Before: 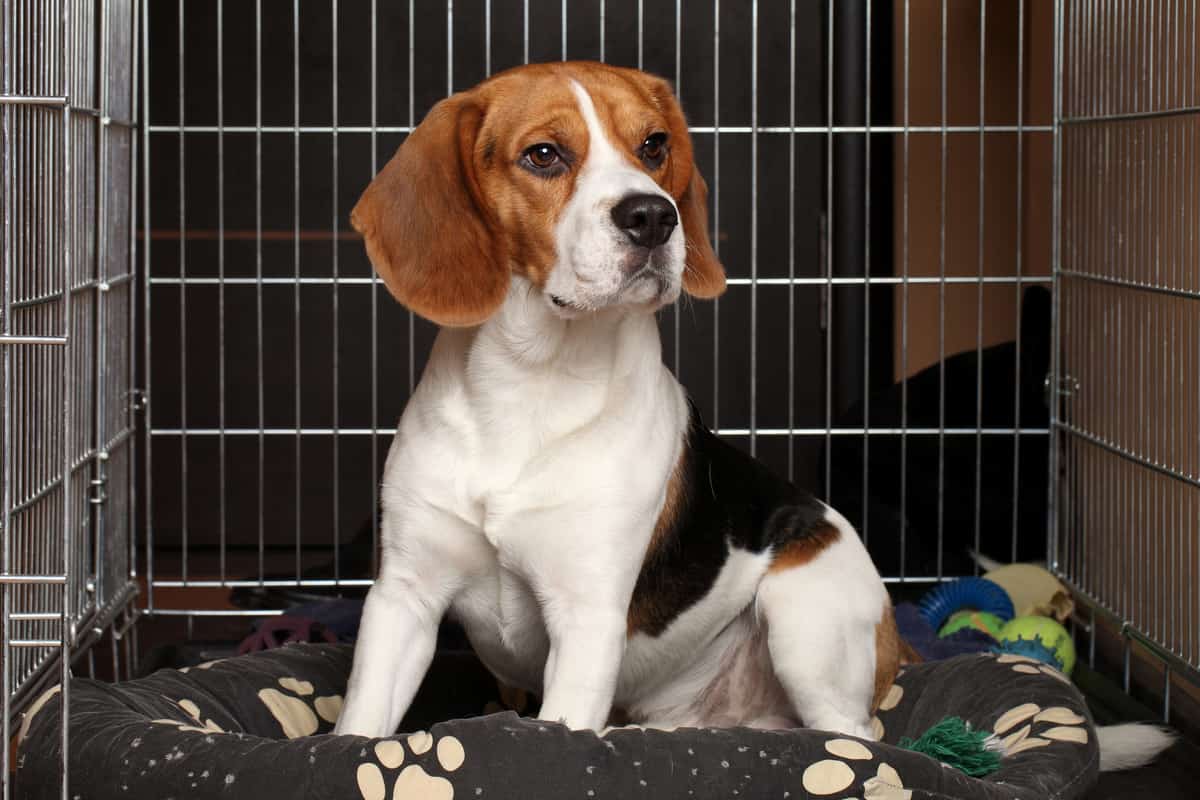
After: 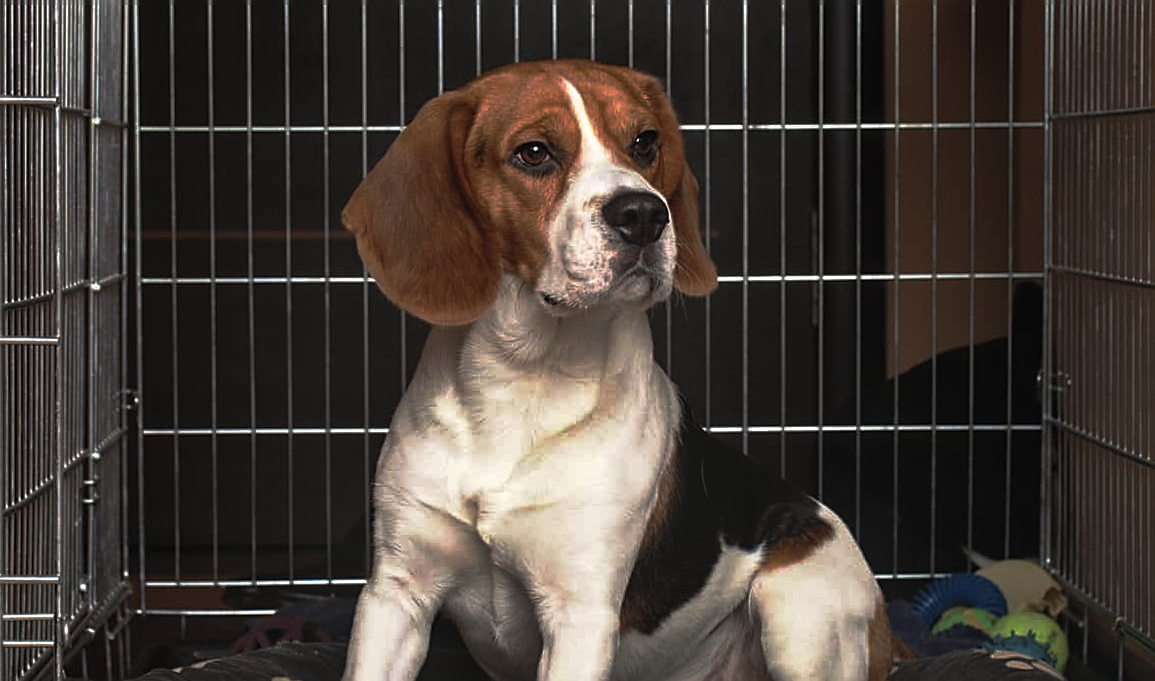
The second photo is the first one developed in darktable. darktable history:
local contrast: on, module defaults
sharpen: on, module defaults
exposure: black level correction -0.009, exposure 0.072 EV, compensate highlight preservation false
base curve: curves: ch0 [(0, 0) (0.564, 0.291) (0.802, 0.731) (1, 1)], preserve colors none
crop and rotate: angle 0.259°, left 0.337%, right 2.76%, bottom 14.21%
